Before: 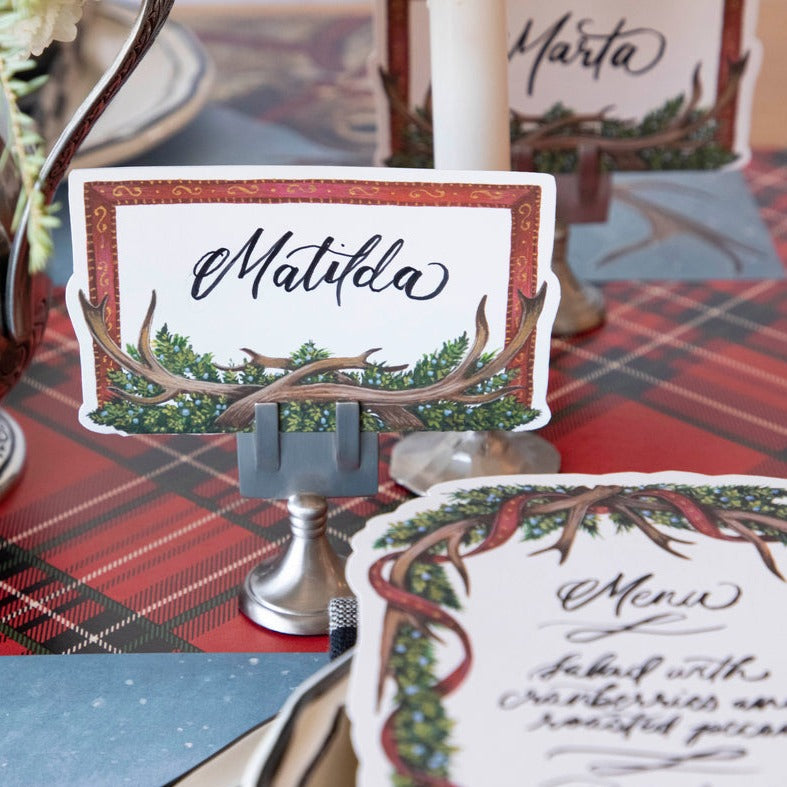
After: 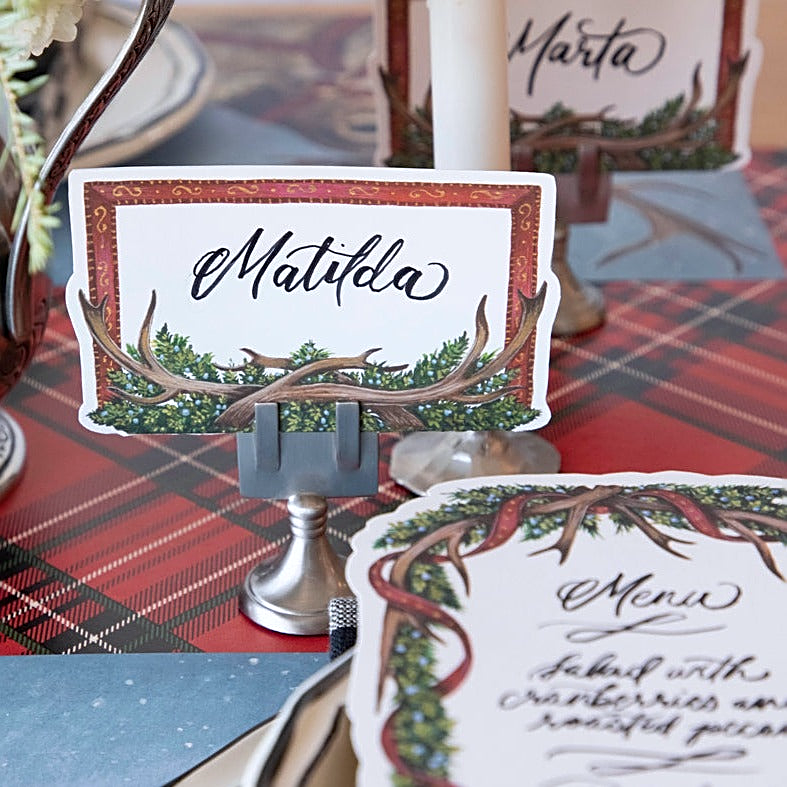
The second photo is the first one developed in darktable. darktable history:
white balance: red 0.988, blue 1.017
sharpen: amount 0.6
